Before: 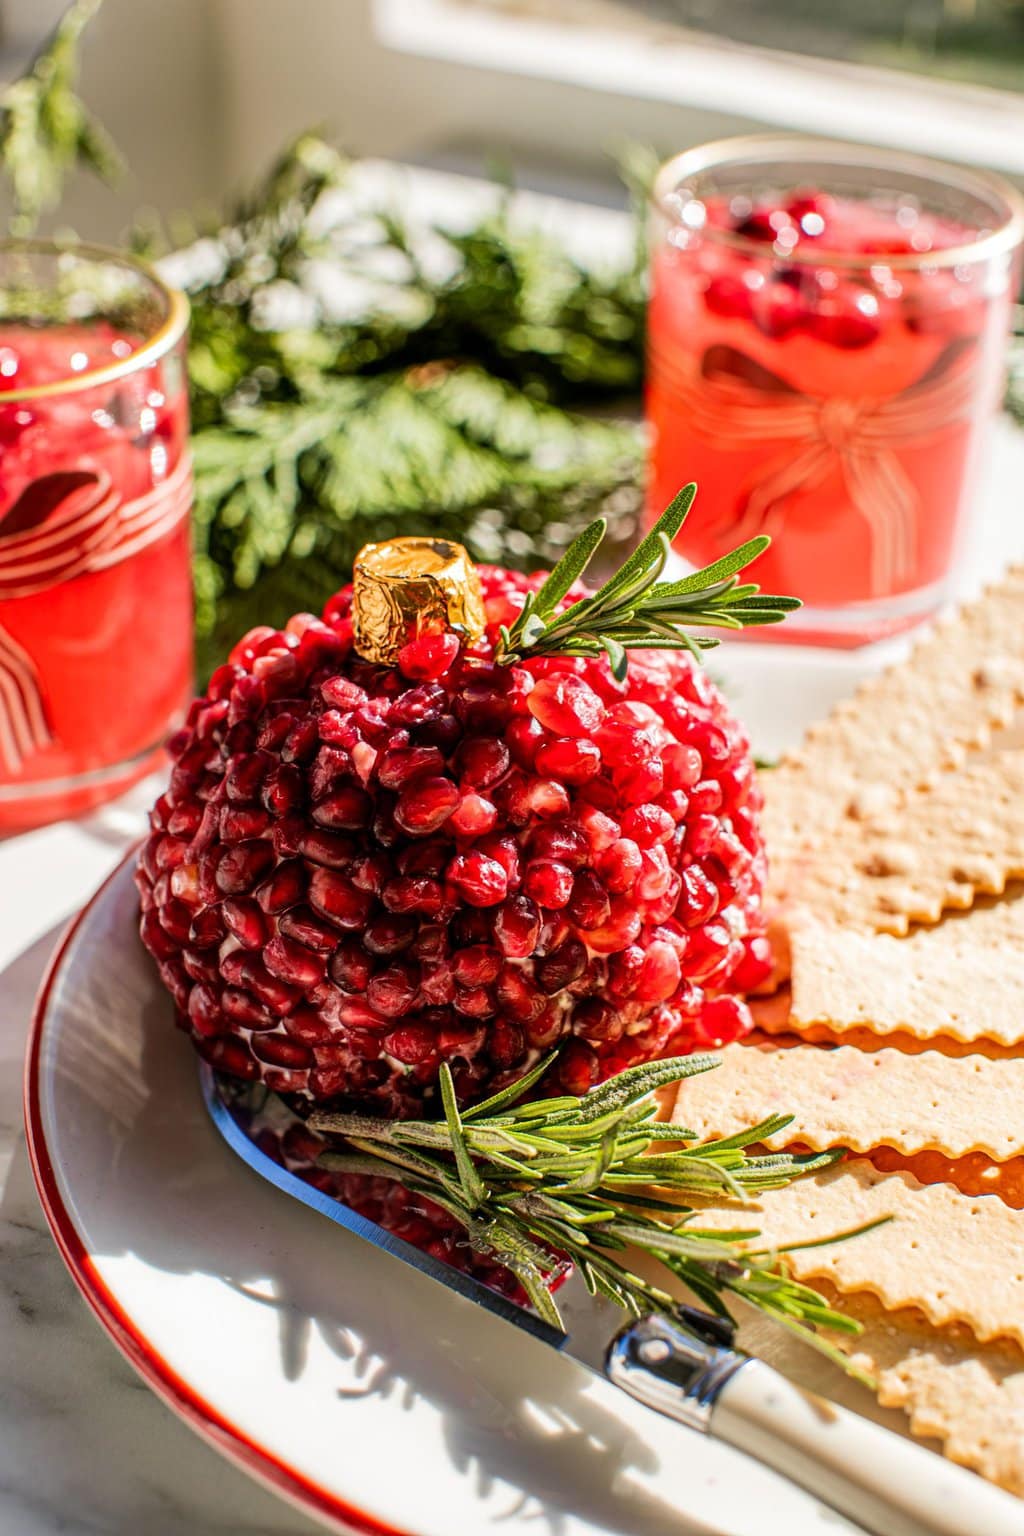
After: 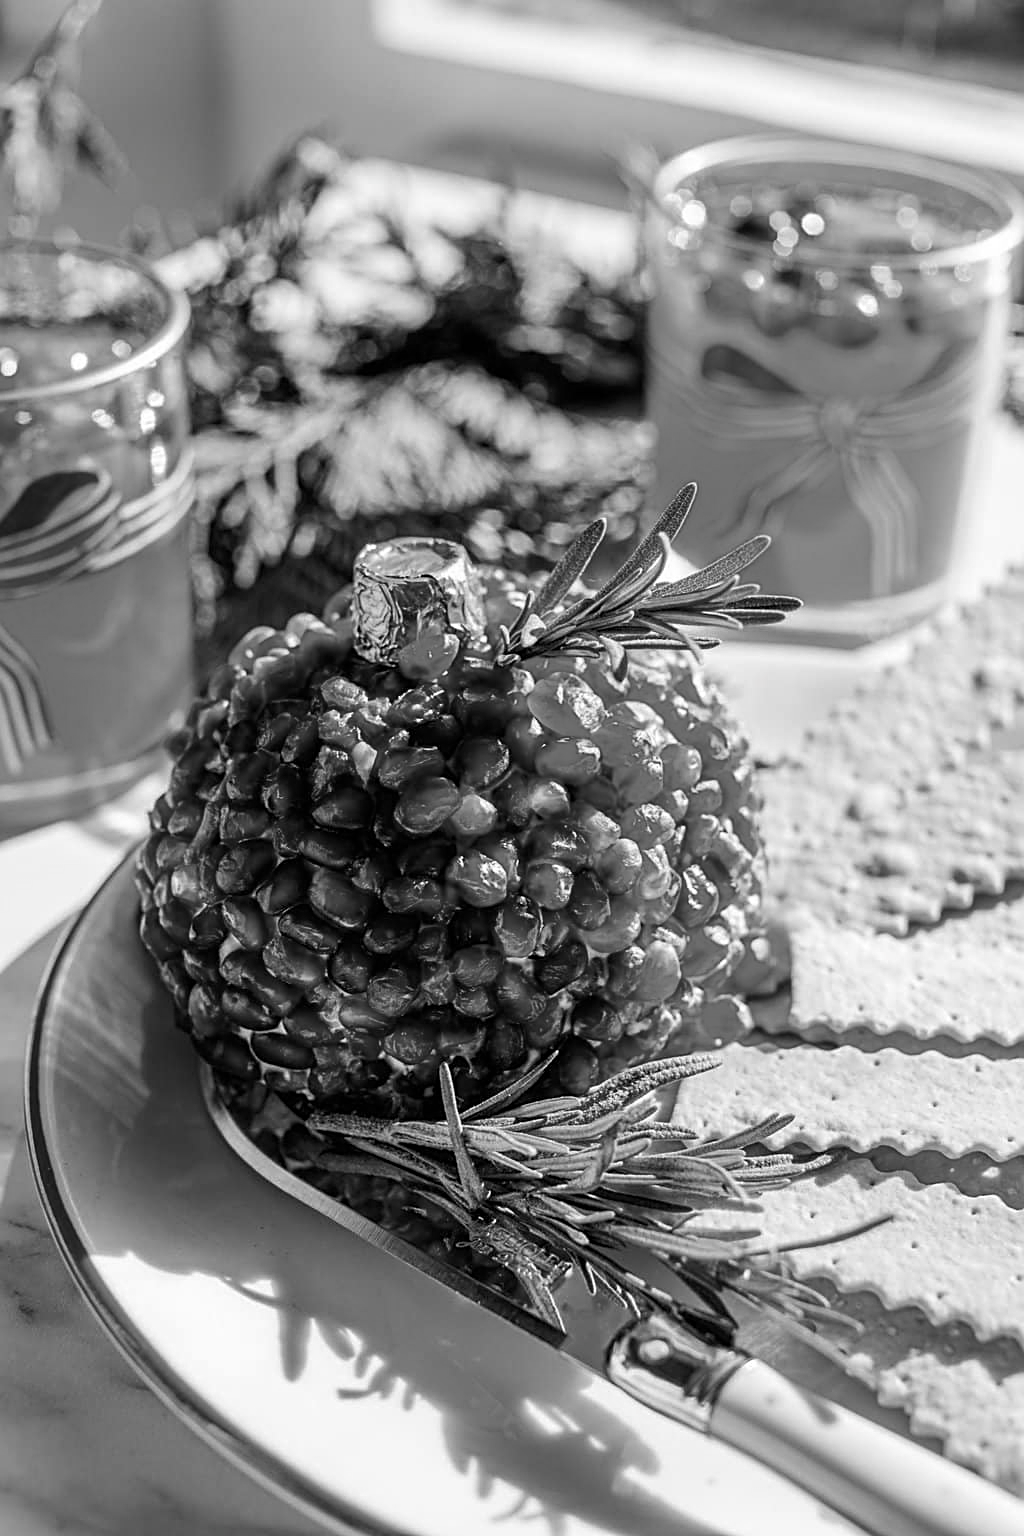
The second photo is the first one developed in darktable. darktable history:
sharpen: on, module defaults
color balance rgb: shadows lift › hue 86.95°, perceptual saturation grading › global saturation 1.506%, perceptual saturation grading › highlights -2.51%, perceptual saturation grading › mid-tones 3.978%, perceptual saturation grading › shadows 8.702%, global vibrance 20%
color calibration: output gray [0.18, 0.41, 0.41, 0], illuminant same as pipeline (D50), adaptation none (bypass), x 0.331, y 0.334, temperature 5008.49 K
